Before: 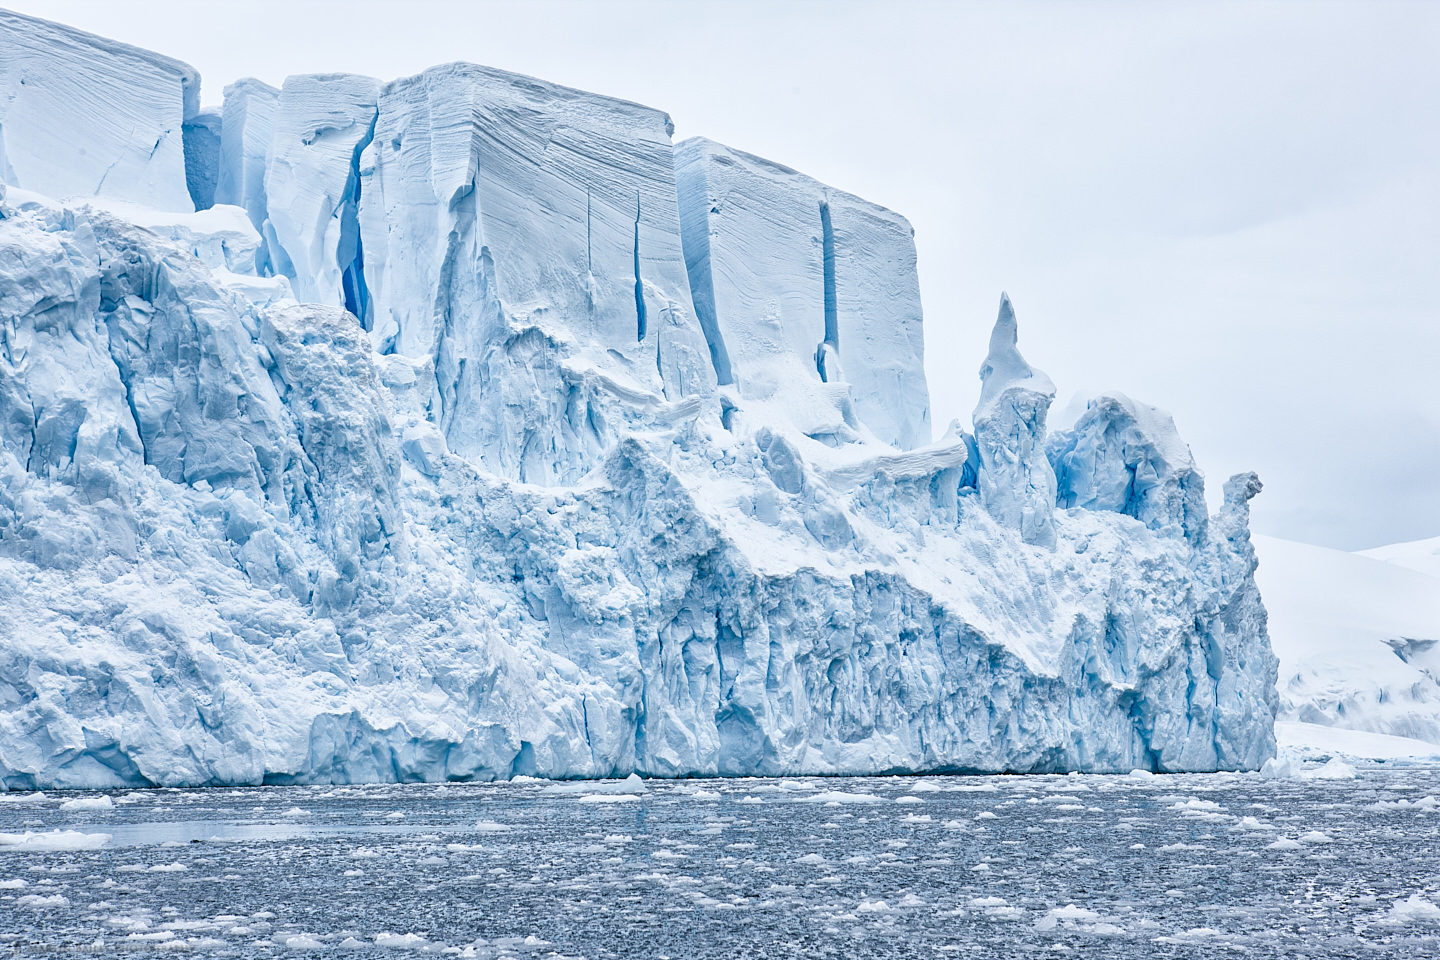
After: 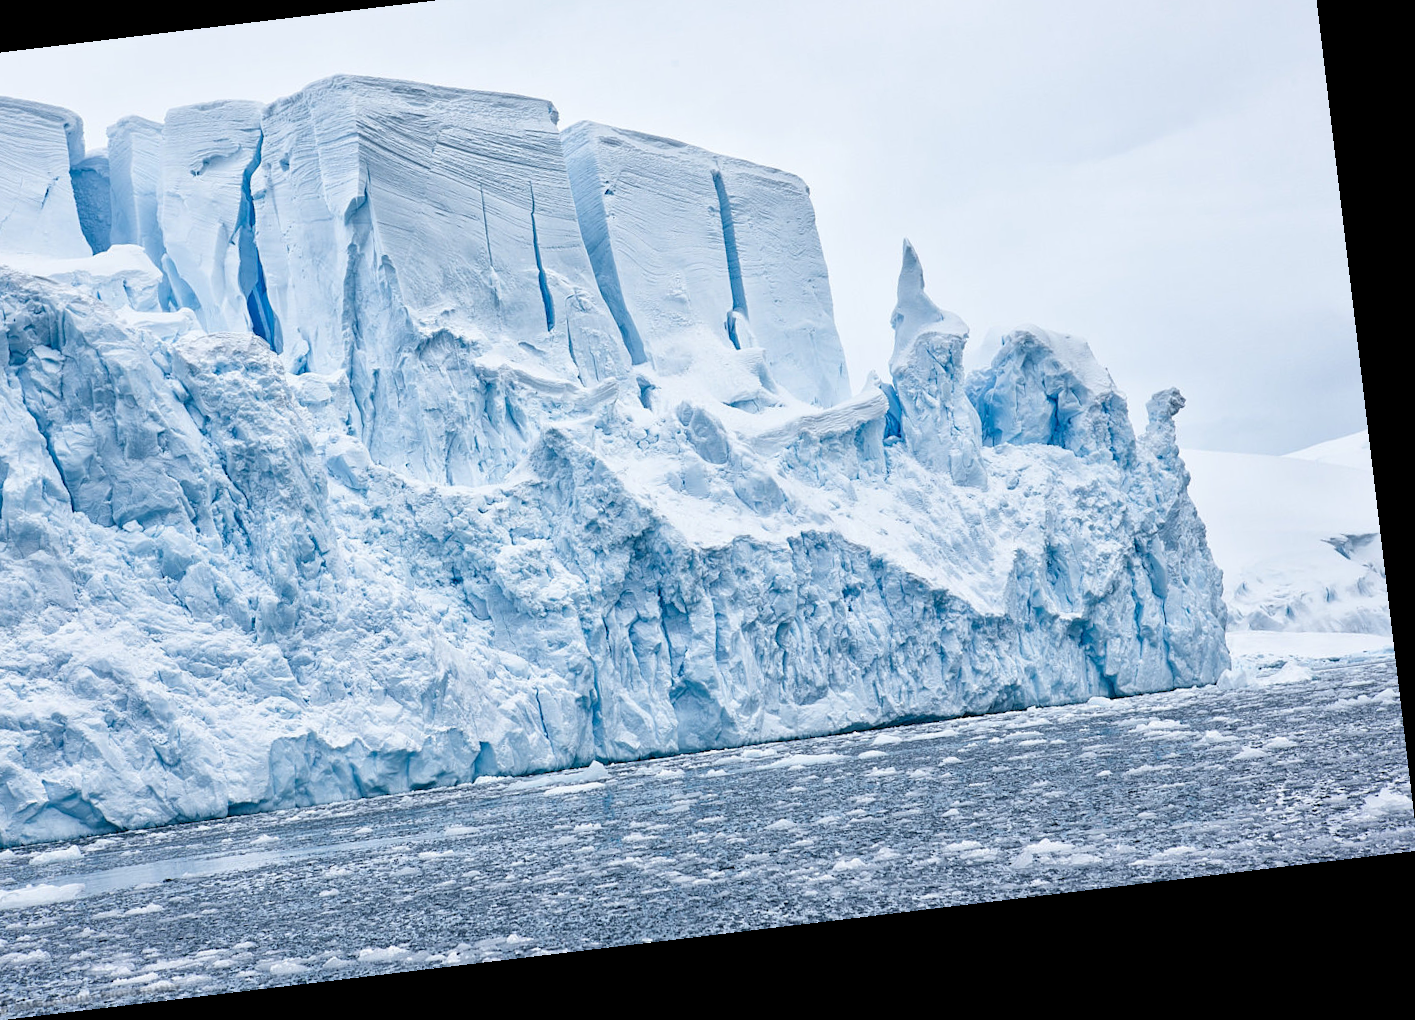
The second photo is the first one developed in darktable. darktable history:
crop and rotate: left 8.262%, top 9.226%
rotate and perspective: rotation -6.83°, automatic cropping off
